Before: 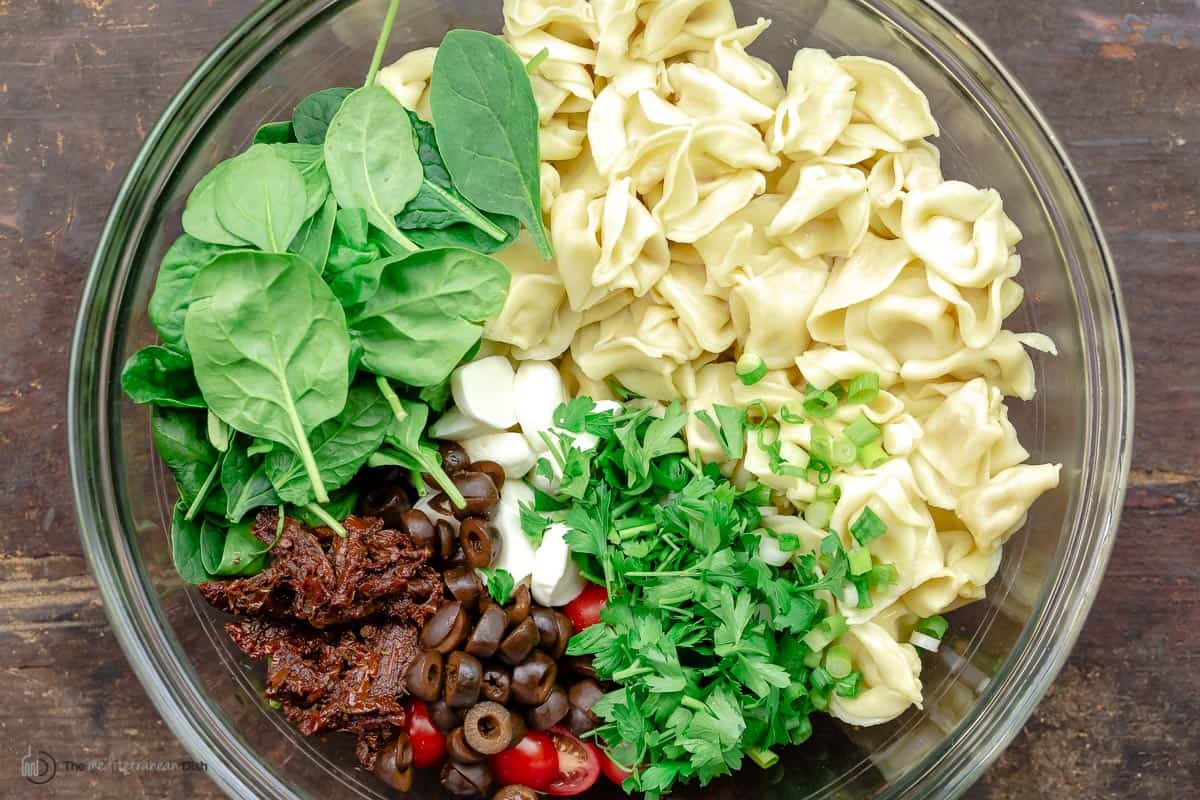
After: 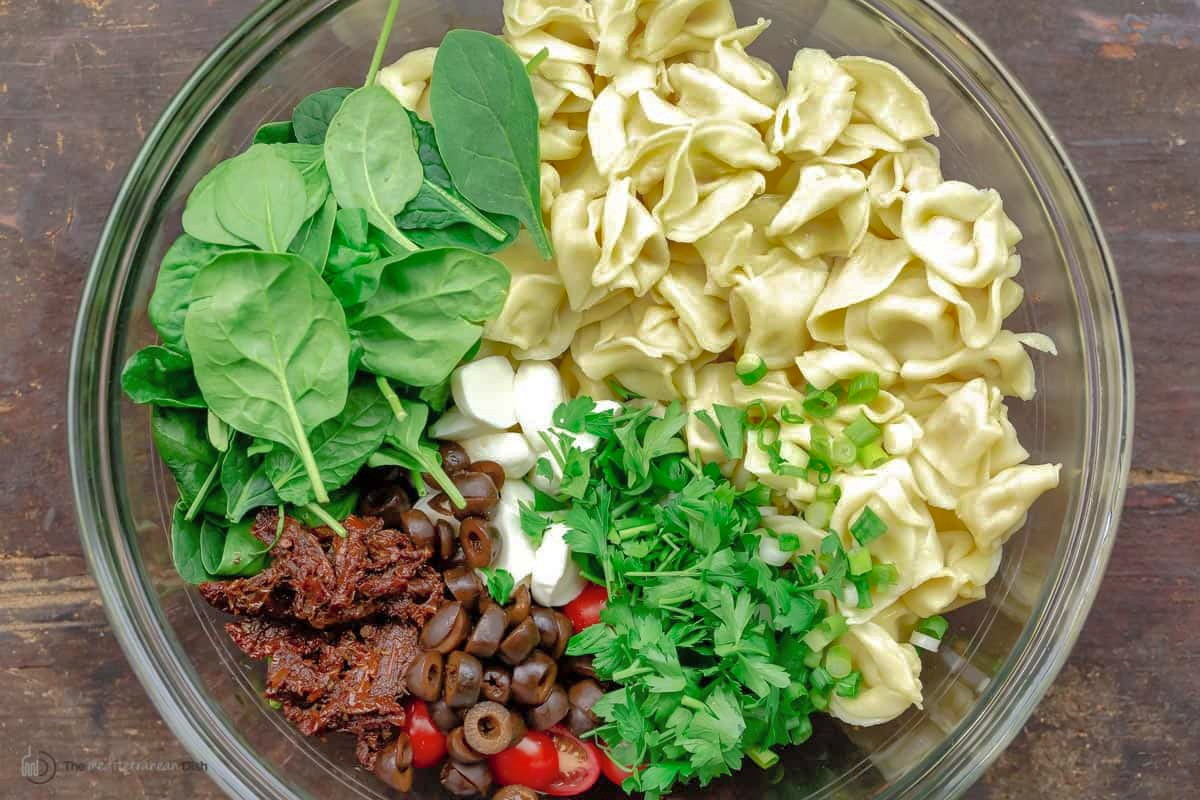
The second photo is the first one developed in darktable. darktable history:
shadows and highlights: shadows 60.67, highlights -59.74
